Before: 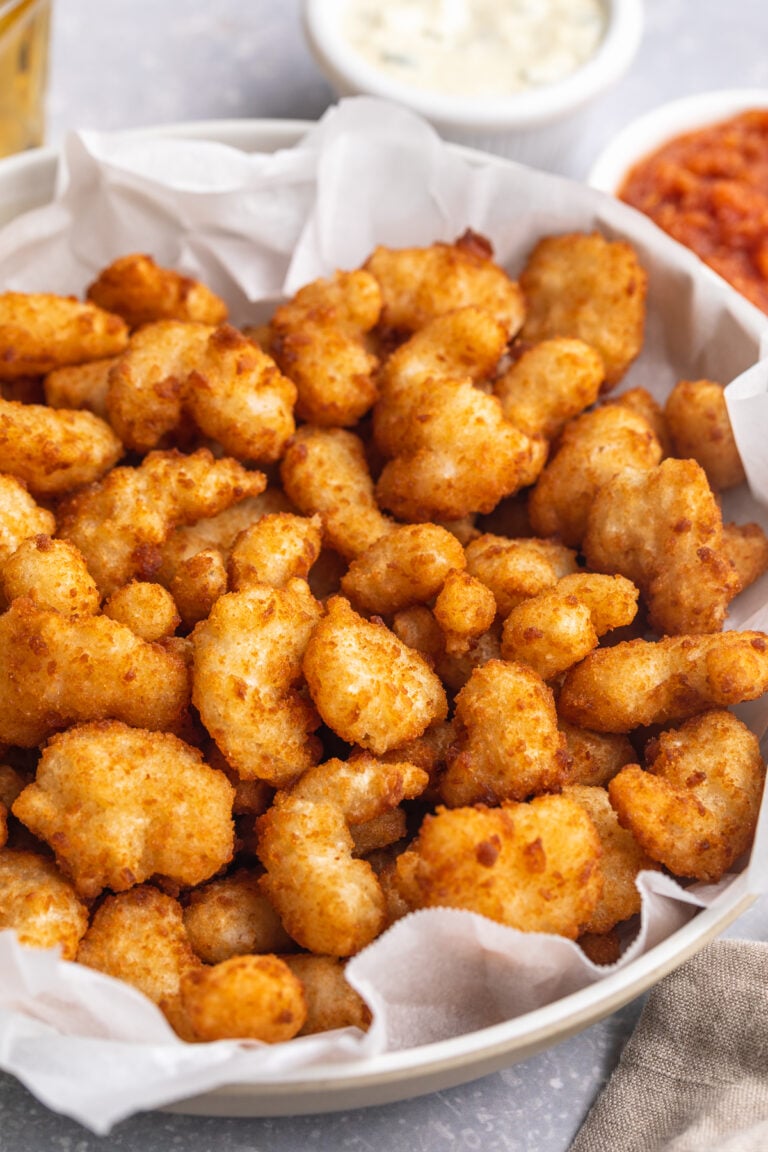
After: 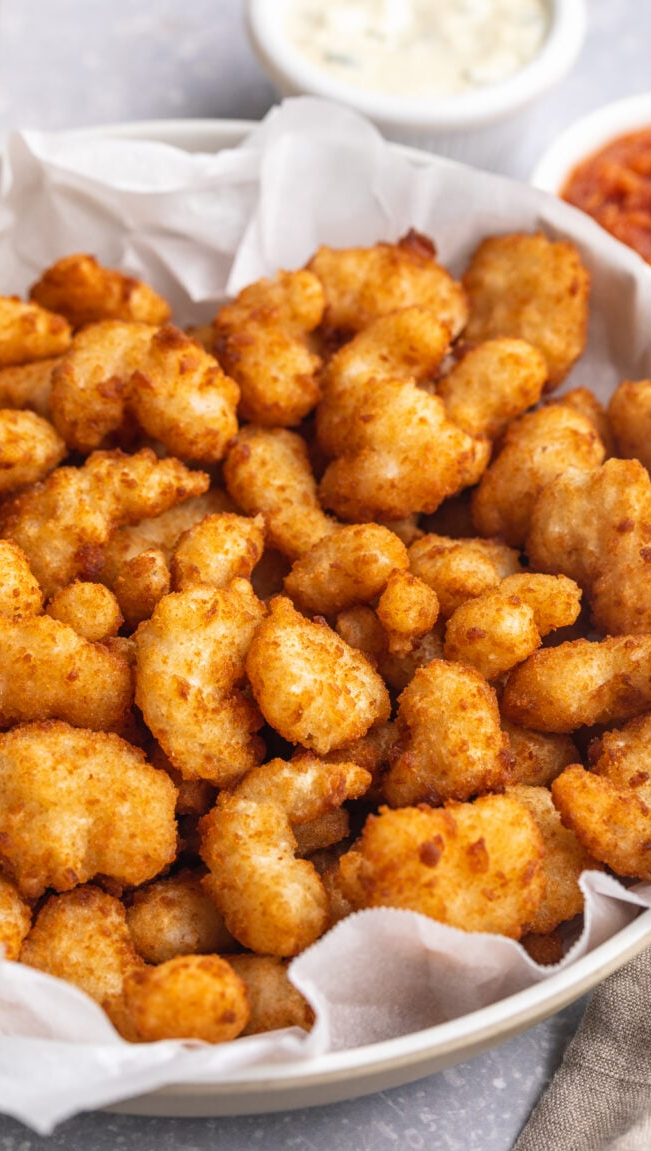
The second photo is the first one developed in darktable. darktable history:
crop: left 7.422%, right 7.794%
